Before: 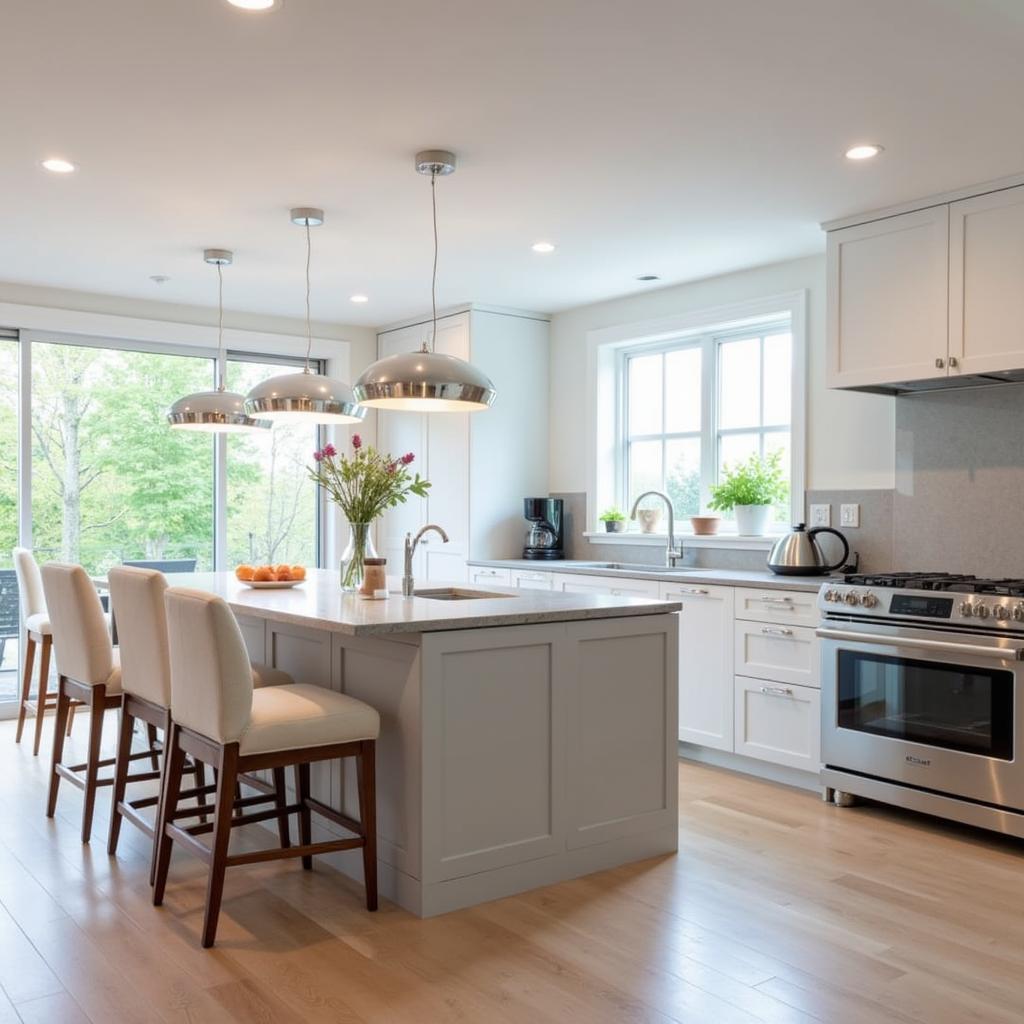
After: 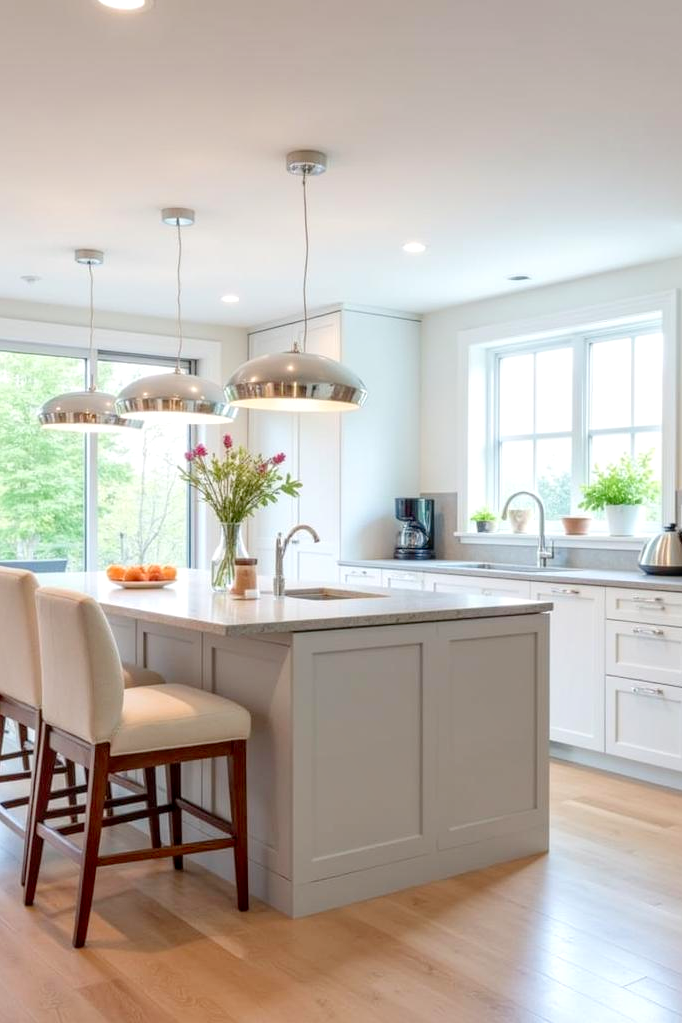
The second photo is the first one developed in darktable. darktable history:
local contrast: detail 130%
crop and rotate: left 12.648%, right 20.685%
levels: levels [0, 0.43, 0.984]
exposure: exposure -0.048 EV, compensate highlight preservation false
